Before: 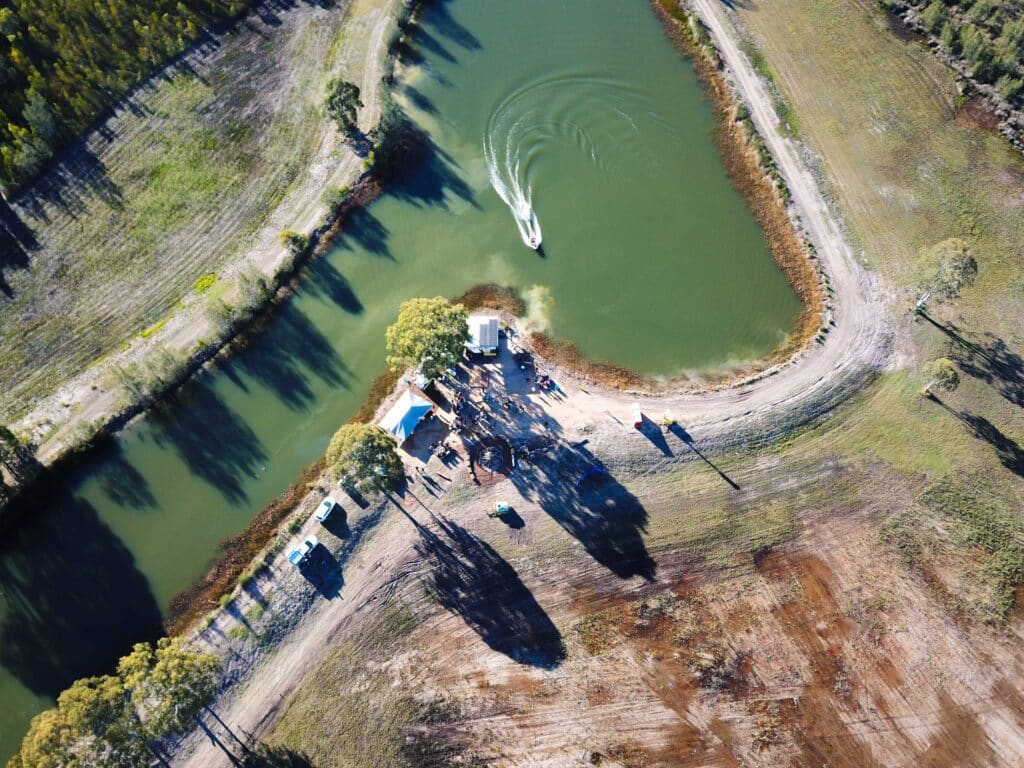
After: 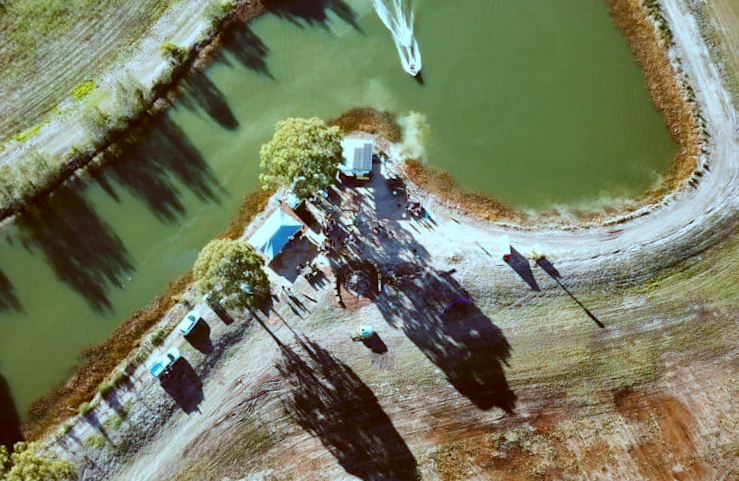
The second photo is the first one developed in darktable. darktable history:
color correction: highlights a* -14.62, highlights b* -16.22, shadows a* 10.12, shadows b* 29.4
shadows and highlights: shadows 20.91, highlights -82.73, soften with gaussian
crop and rotate: angle -3.37°, left 9.79%, top 20.73%, right 12.42%, bottom 11.82%
